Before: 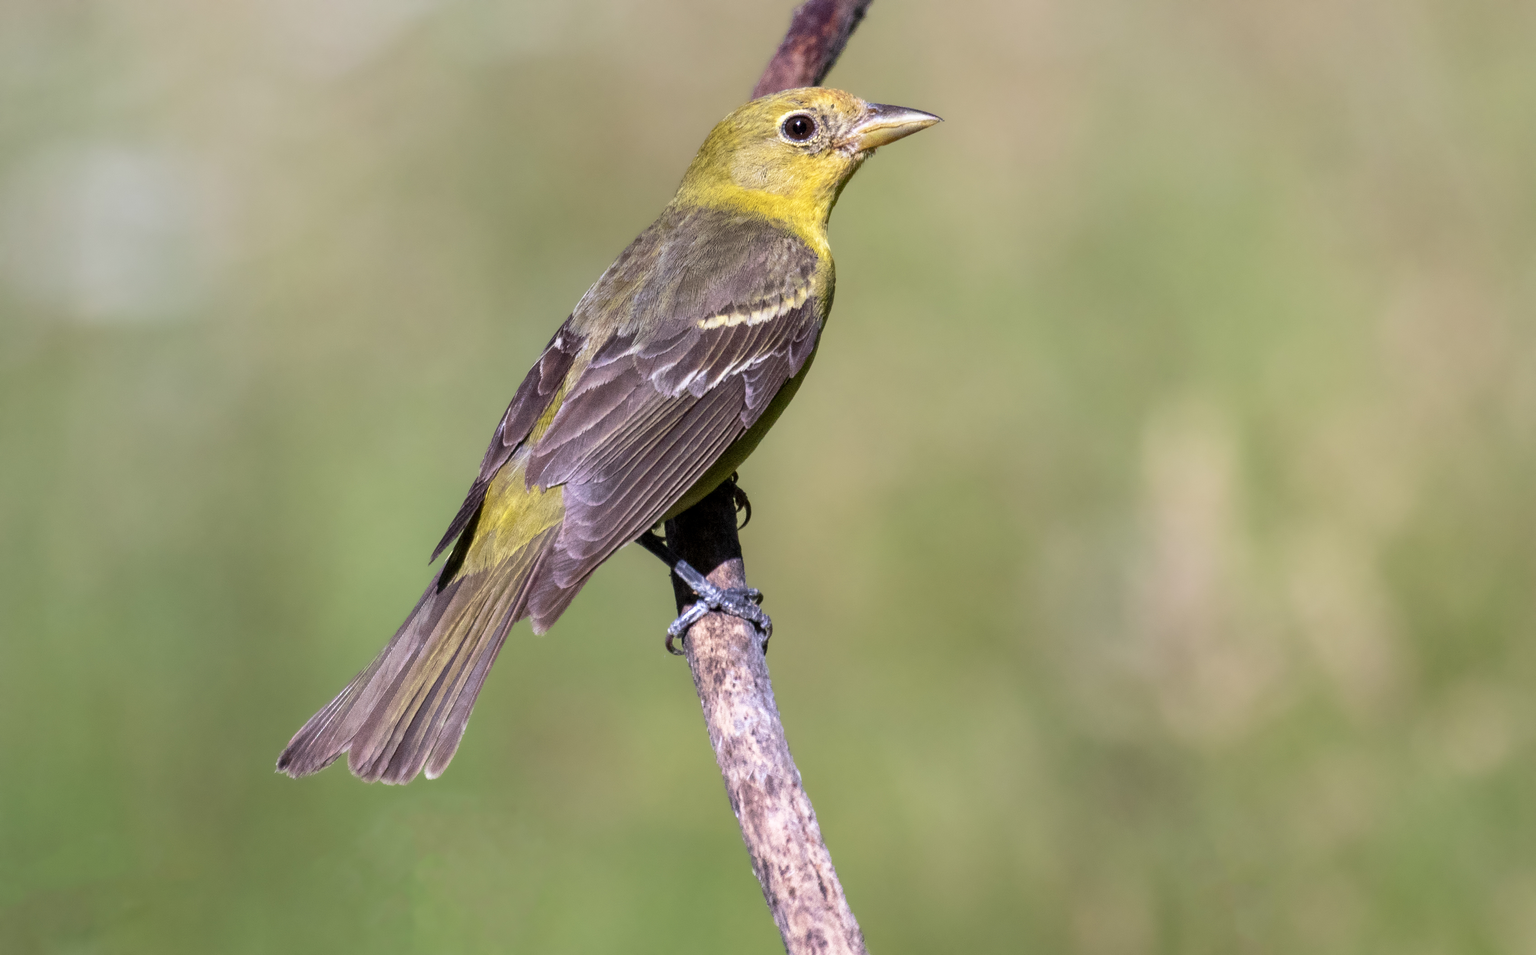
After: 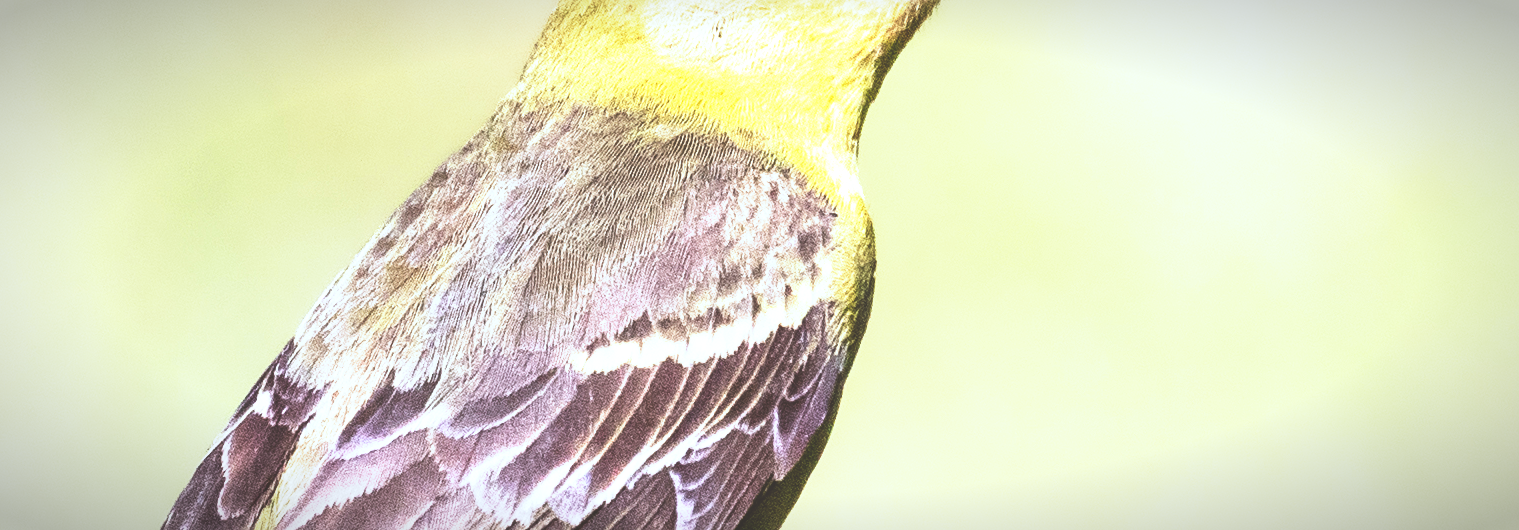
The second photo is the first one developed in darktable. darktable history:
exposure: black level correction 0, exposure 1.015 EV, compensate exposure bias true, compensate highlight preservation false
color correction: highlights a* -3.28, highlights b* -6.24, shadows a* 3.1, shadows b* 5.19
sharpen: amount 0.2
base curve: curves: ch0 [(0, 0.036) (0.007, 0.037) (0.604, 0.887) (1, 1)], preserve colors none
vignetting: fall-off start 87%, automatic ratio true
crop: left 28.64%, top 16.832%, right 26.637%, bottom 58.055%
